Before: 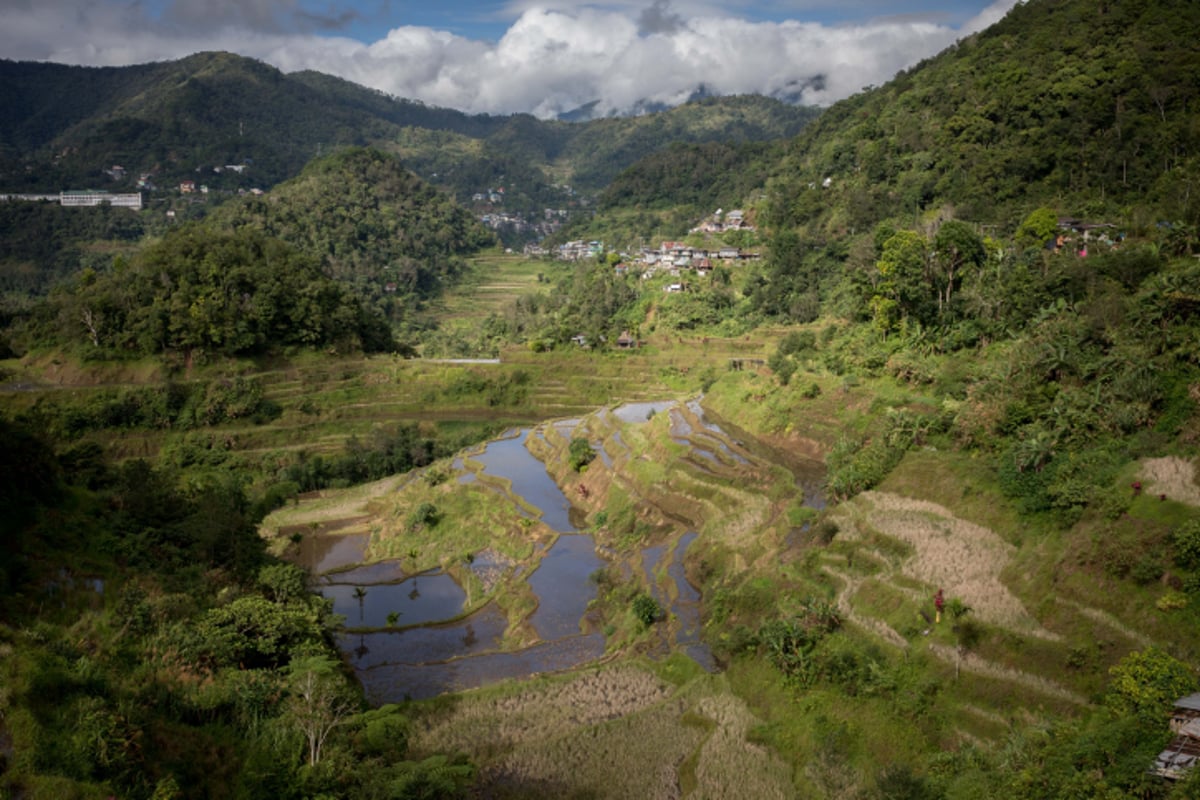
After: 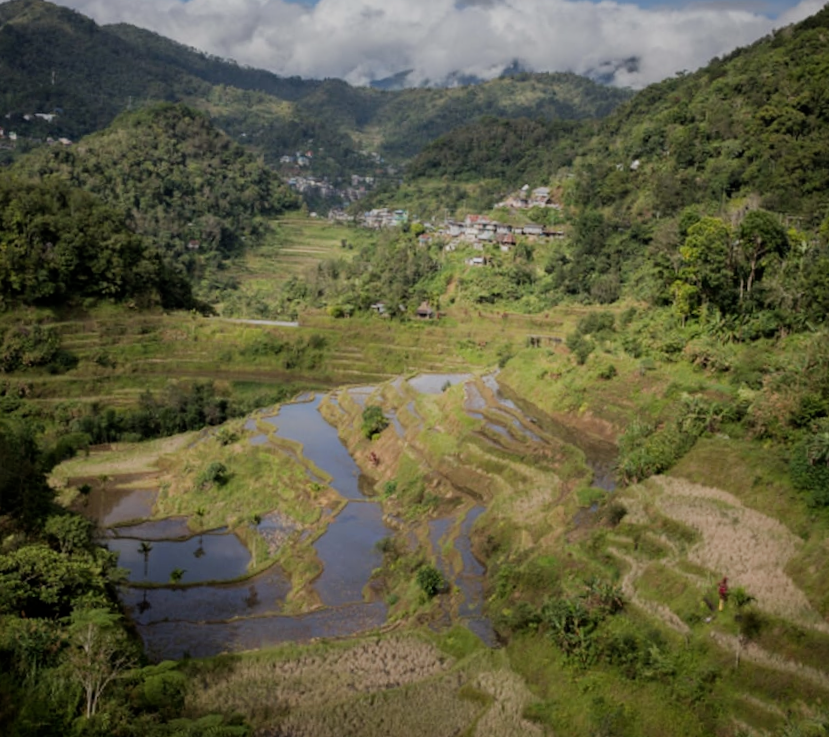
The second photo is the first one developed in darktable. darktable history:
crop and rotate: angle -3.27°, left 14.277%, top 0.028%, right 10.766%, bottom 0.028%
filmic rgb: black relative exposure -16 EV, white relative exposure 6.12 EV, hardness 5.22
